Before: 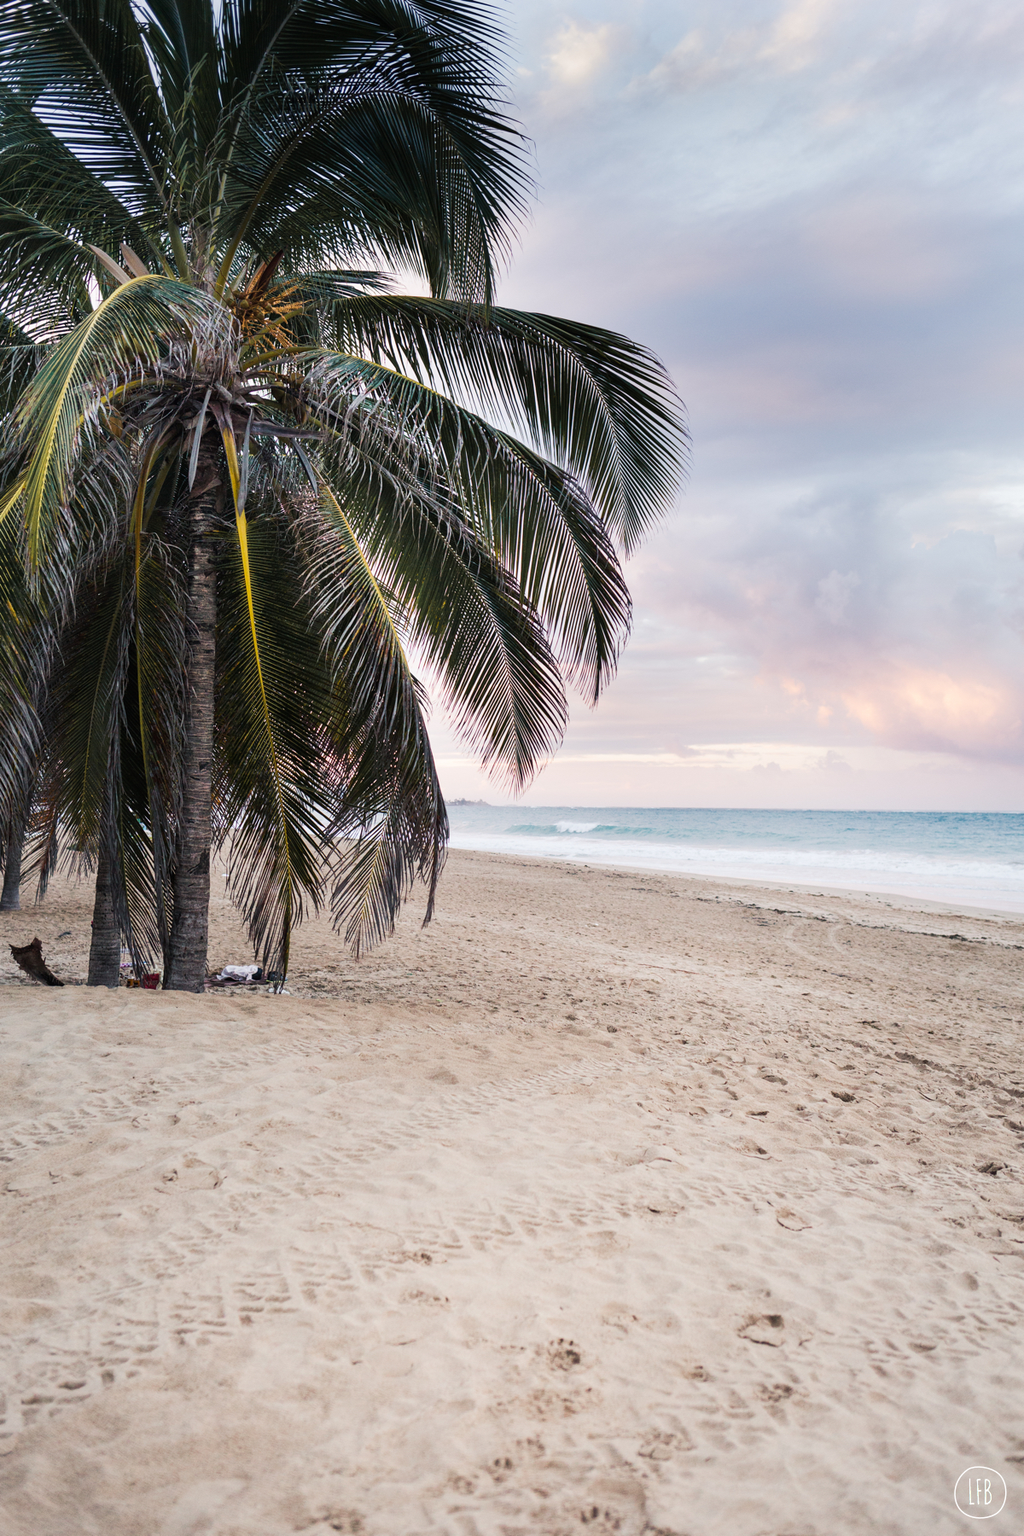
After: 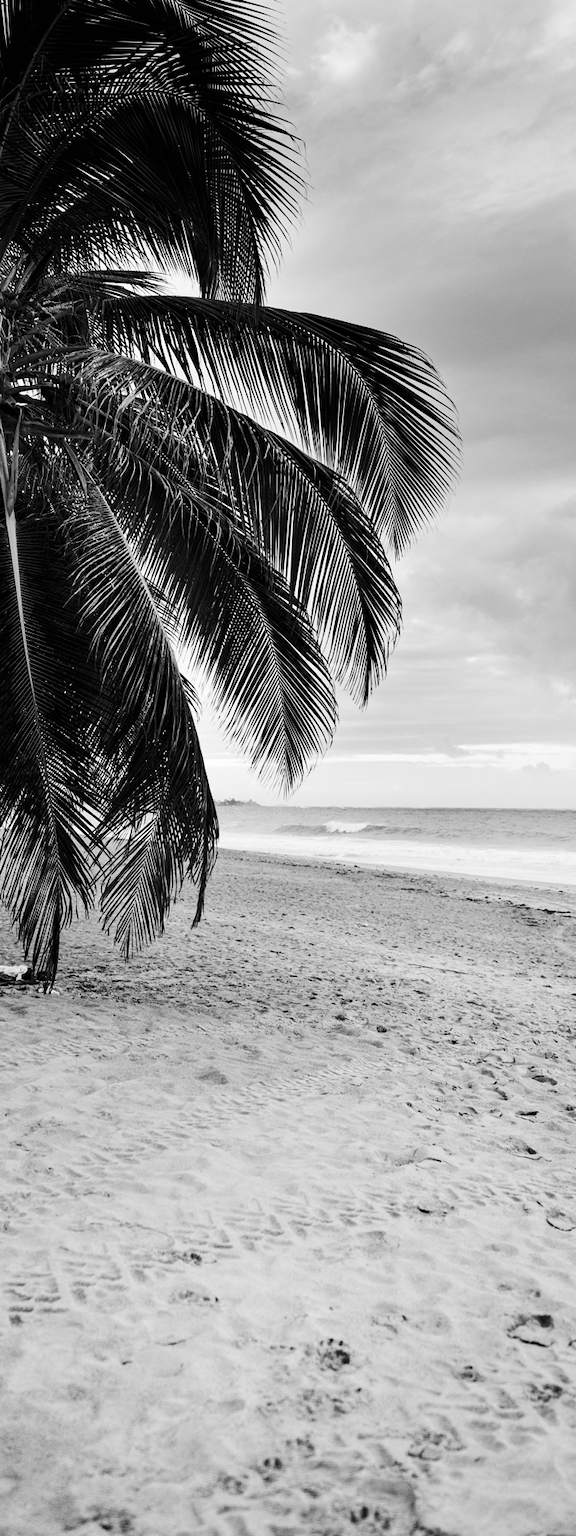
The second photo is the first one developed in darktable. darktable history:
contrast brightness saturation: contrast 0.22, brightness -0.19, saturation 0.24
monochrome: a 1.94, b -0.638
crop and rotate: left 22.516%, right 21.234%
haze removal: compatibility mode true, adaptive false
